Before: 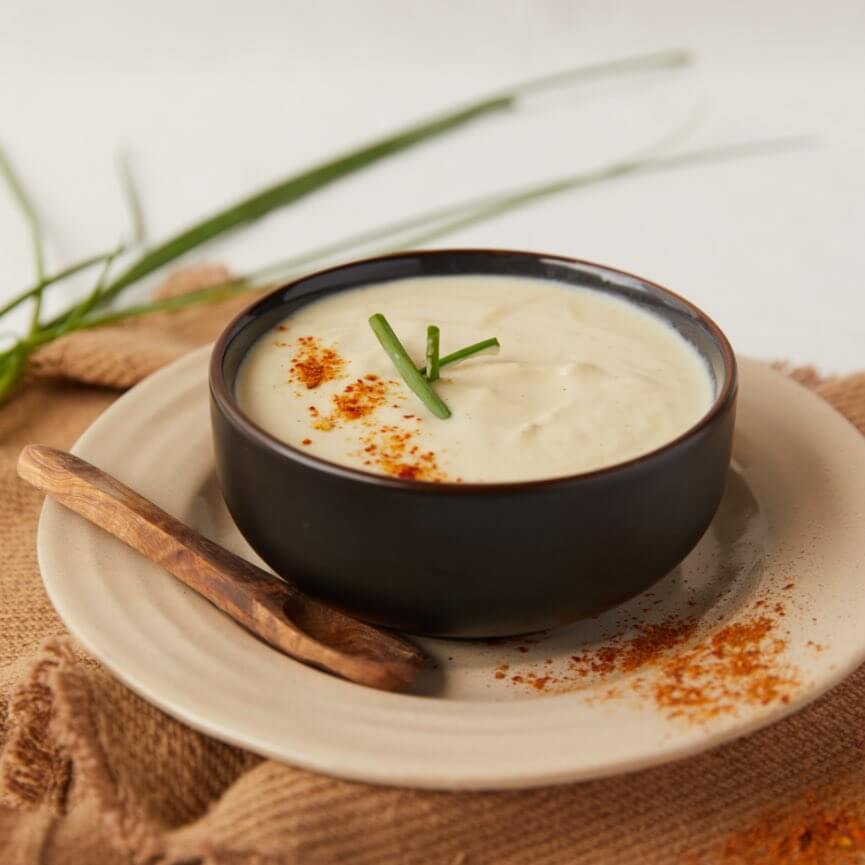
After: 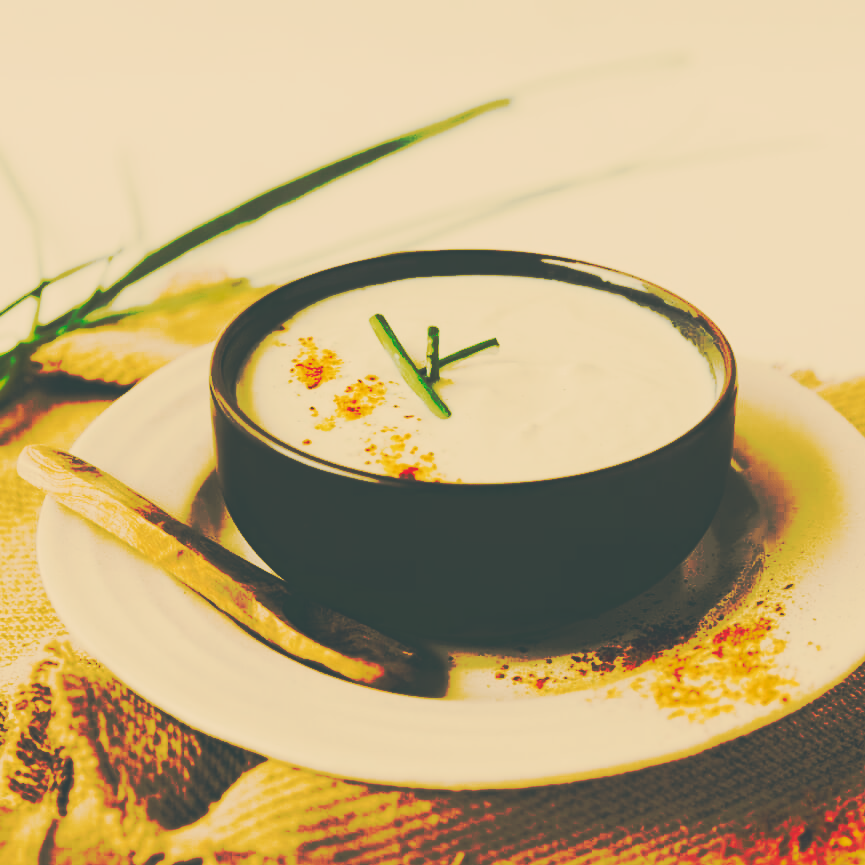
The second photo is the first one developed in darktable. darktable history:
tone curve: curves: ch0 [(0, 0) (0.003, 0.002) (0.011, 0.01) (0.025, 0.022) (0.044, 0.039) (0.069, 0.06) (0.1, 0.087) (0.136, 0.118) (0.177, 0.154) (0.224, 0.195) (0.277, 0.241) (0.335, 0.292) (0.399, 0.347) (0.468, 0.408) (0.543, 0.68) (0.623, 0.737) (0.709, 0.797) (0.801, 0.861) (0.898, 0.928) (1, 1)], preserve colors none
color look up table: target L [85.63, 85.12, 83.13, 81.5, 75.81, 70.56, 63.93, 51.4, 44.04, 35.92, 32.33, 31.07, 200, 81.52, 81.5, 75.95, 68.77, 73.59, 62.99, 61.44, 60.26, 59.66, 49.07, 36.05, 31.93, 30.54, 85.45, 85.22, 80.31, 80.23, 78.3, 73.53, 80.73, 74.28, 75.45, 75.04, 57.52, 46.74, 38.74, 37.39, 42.17, 33.12, 29.99, 81.47, 81.9, 70.21, 58.55, 42.86, 30.86], target a [4.651, 2.211, -5.47, -7.875, -9.397, -21.24, -57.4, -36.24, -9.021, -12.1, -13.41, -6.202, 0, 6.485, 8.336, 18.72, 5.231, 27.95, 31.35, 16.14, 50.06, 43.43, 36.62, -0.789, 1.848, -4.471, 7.063, 7.646, 12.61, 6.282, 1.401, -0.695, 11.53, 10.65, 2.082, 10.96, 18.11, 5.754, 31.31, -3.739, 17.61, 2.632, -4.958, -14.89, -4.017, -26.79, -15.81, -20.96, -7.254], target b [27.5, 31.9, 35.57, 30.72, 34.85, 26.36, 44.91, 27.68, 21.75, 5.615, 4.137, 2.484, 0, 40.99, 31.82, 57.72, 52.99, 40.25, 45.37, 32.61, 24.19, 43.58, 24.15, 4.839, 3.945, 1.095, 25.77, 24.95, 27.19, 26.86, 19.75, 26.85, 23.5, 23.48, 12.97, 19.18, 16.11, -10.79, 7.29, -3.848, -23.09, -11.46, -0.373, 23.69, 25.67, 14.46, 0.075, -1.541, 1.501], num patches 49
